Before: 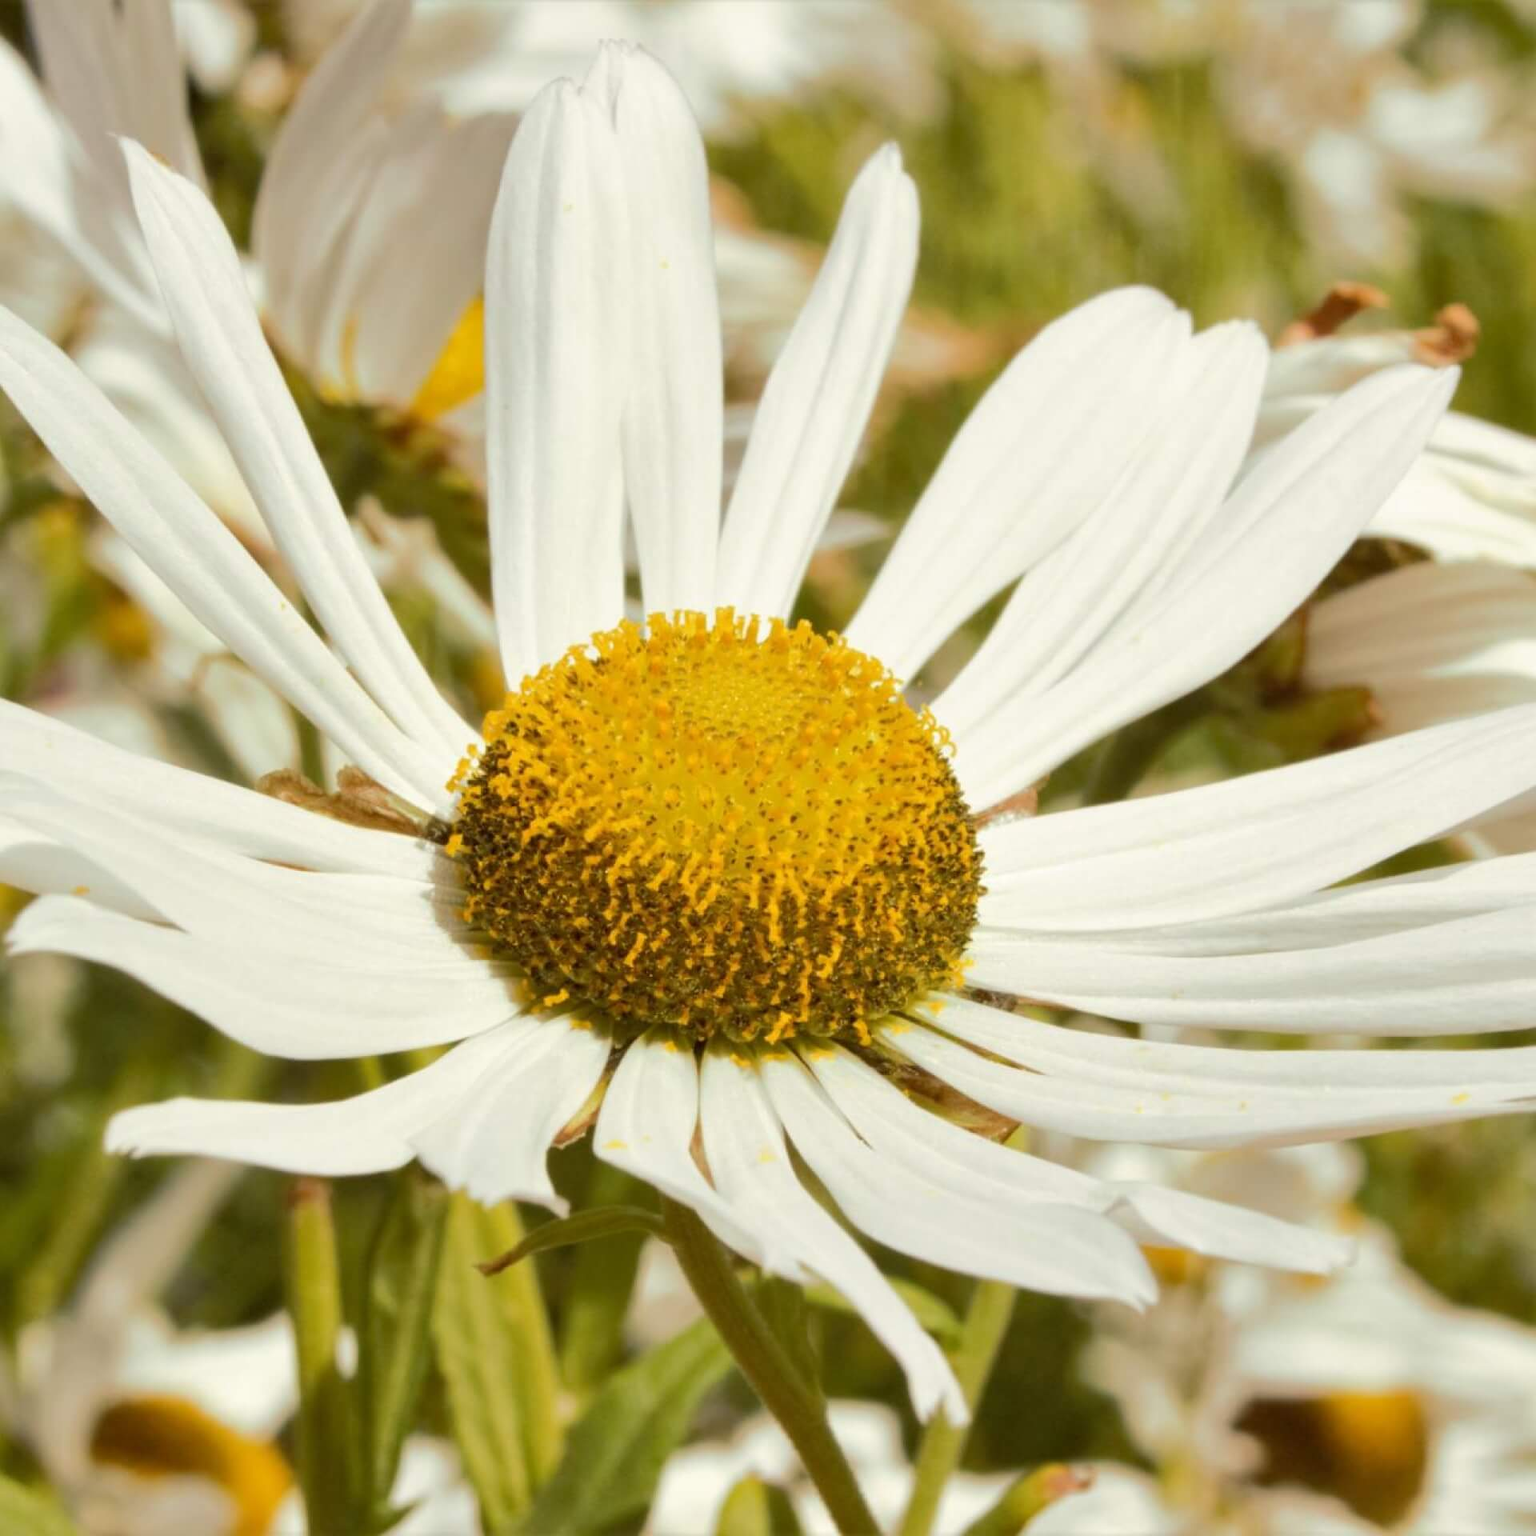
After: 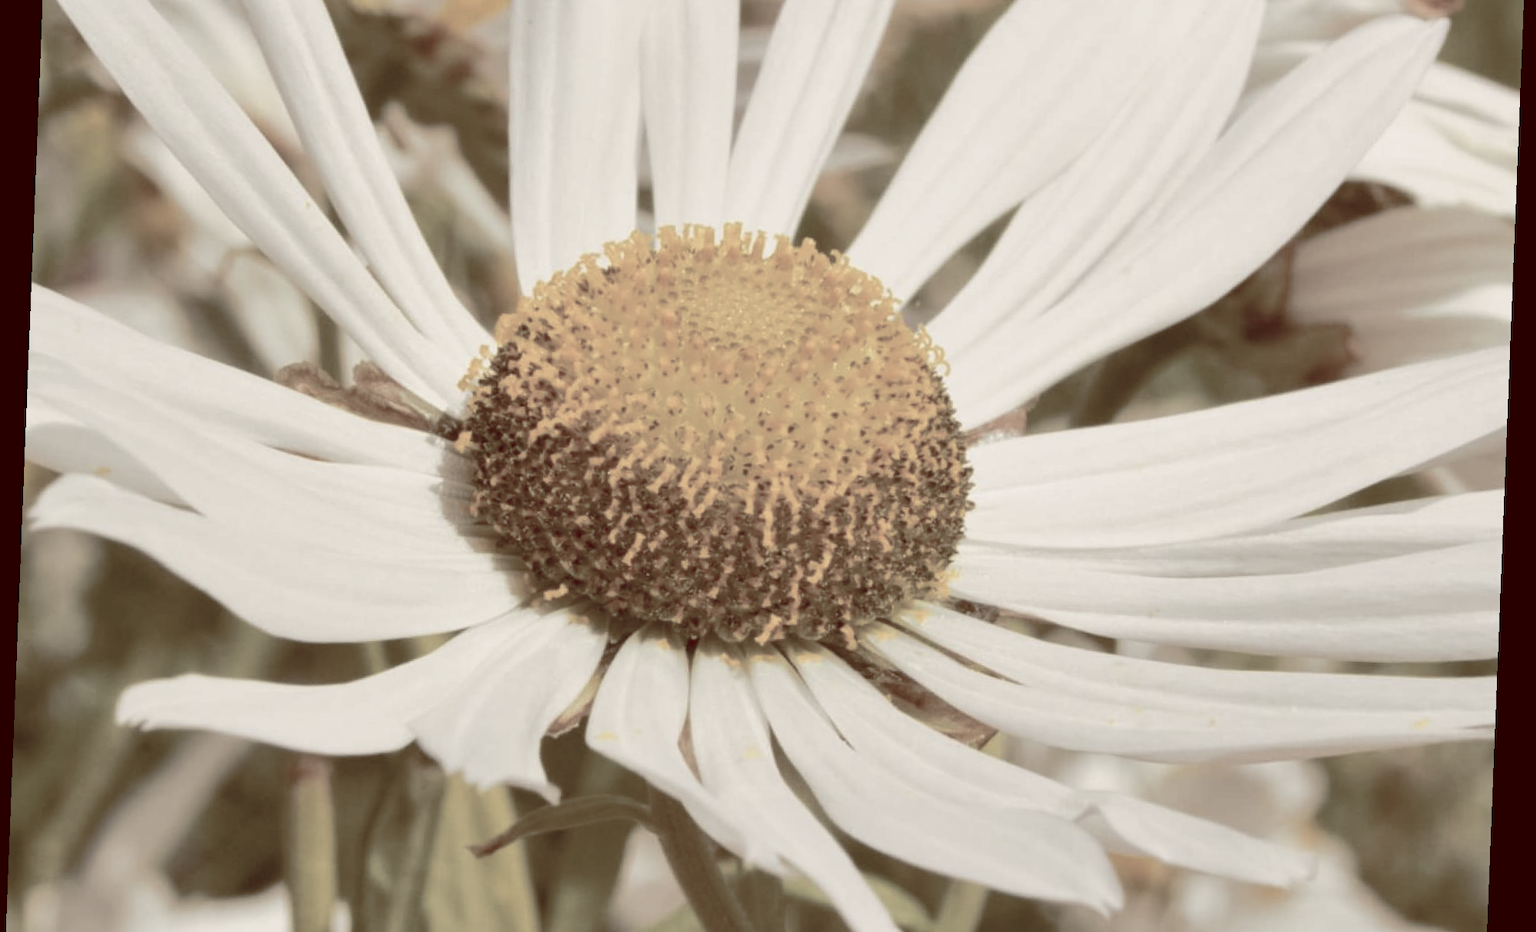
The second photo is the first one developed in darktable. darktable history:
crop and rotate: top 25.357%, bottom 13.942%
rotate and perspective: rotation 2.27°, automatic cropping off
color balance rgb: shadows lift › luminance 1%, shadows lift › chroma 0.2%, shadows lift › hue 20°, power › luminance 1%, power › chroma 0.4%, power › hue 34°, highlights gain › luminance 0.8%, highlights gain › chroma 0.4%, highlights gain › hue 44°, global offset › chroma 0.4%, global offset › hue 34°, white fulcrum 0.08 EV, linear chroma grading › shadows -7%, linear chroma grading › highlights -7%, linear chroma grading › global chroma -10%, linear chroma grading › mid-tones -8%, perceptual saturation grading › global saturation -28%, perceptual saturation grading › highlights -20%, perceptual saturation grading › mid-tones -24%, perceptual saturation grading › shadows -24%, perceptual brilliance grading › global brilliance -1%, perceptual brilliance grading › highlights -1%, perceptual brilliance grading › mid-tones -1%, perceptual brilliance grading › shadows -1%, global vibrance -17%, contrast -6%
